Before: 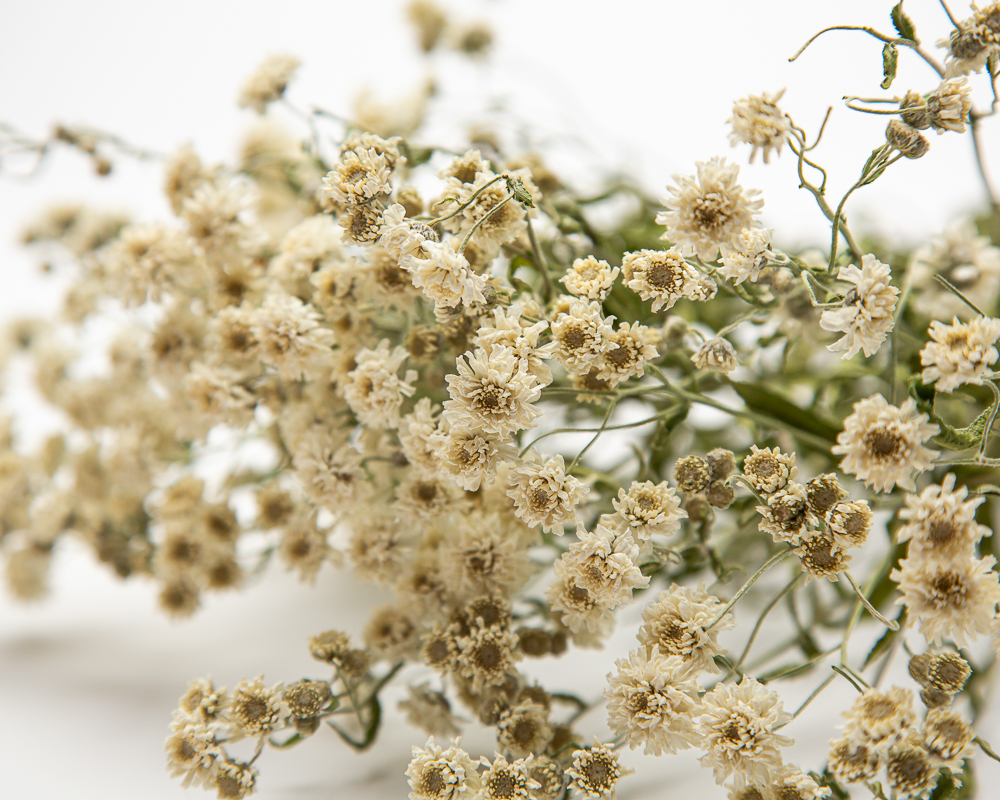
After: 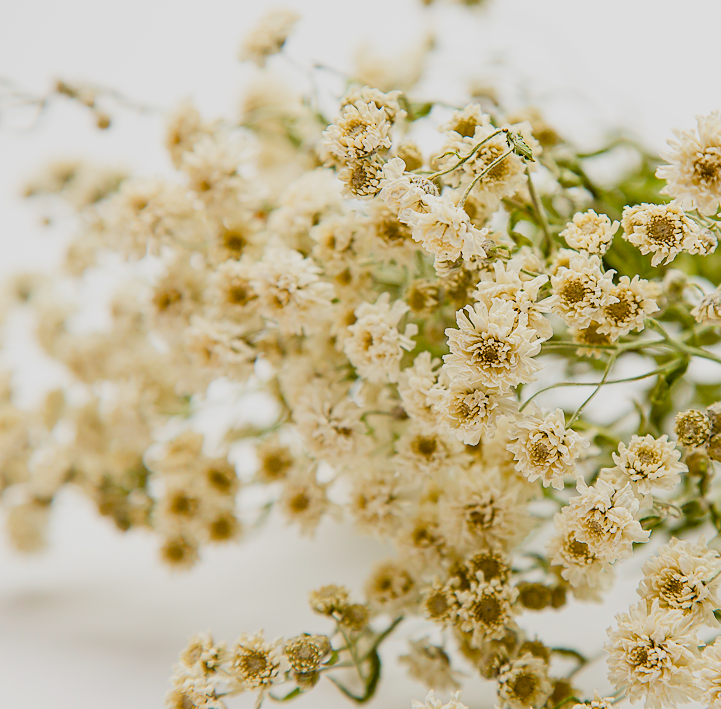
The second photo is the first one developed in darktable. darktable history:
color balance rgb: perceptual saturation grading › global saturation 23.765%, perceptual saturation grading › highlights -24.269%, perceptual saturation grading › mid-tones 24.424%, perceptual saturation grading › shadows 40.54%, global vibrance 14.586%
crop: top 5.786%, right 27.863%, bottom 5.503%
exposure: black level correction 0, exposure 0.499 EV, compensate exposure bias true, compensate highlight preservation false
sharpen: radius 0.986, threshold 0.906
filmic rgb: black relative exposure -7.35 EV, white relative exposure 5.08 EV, hardness 3.21
